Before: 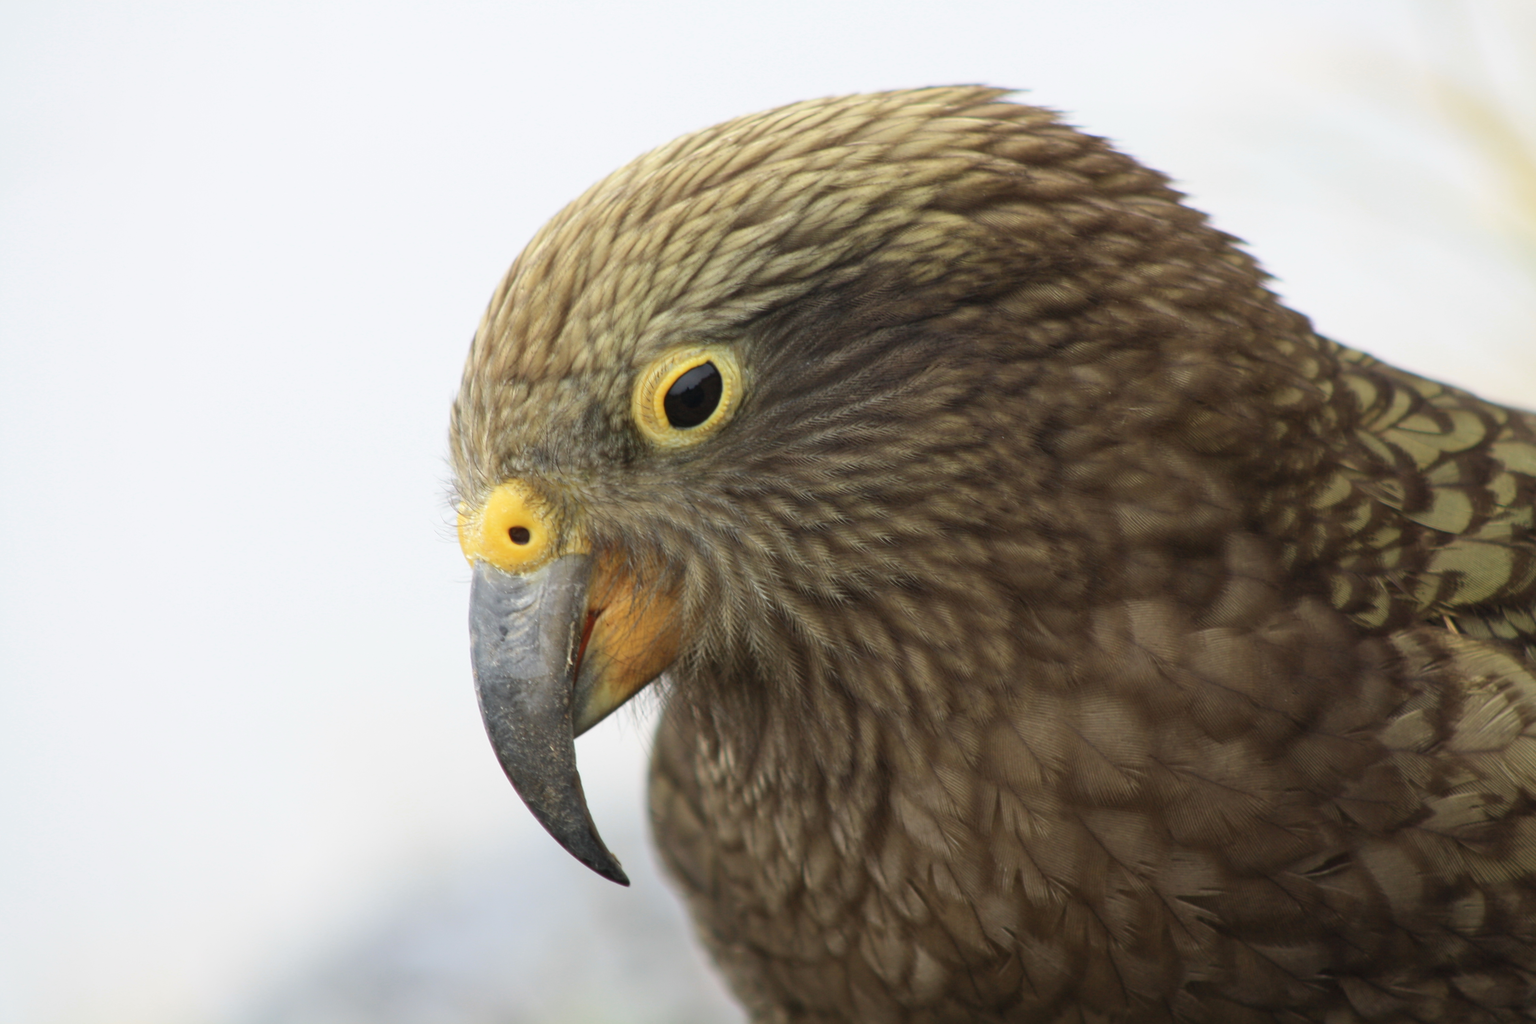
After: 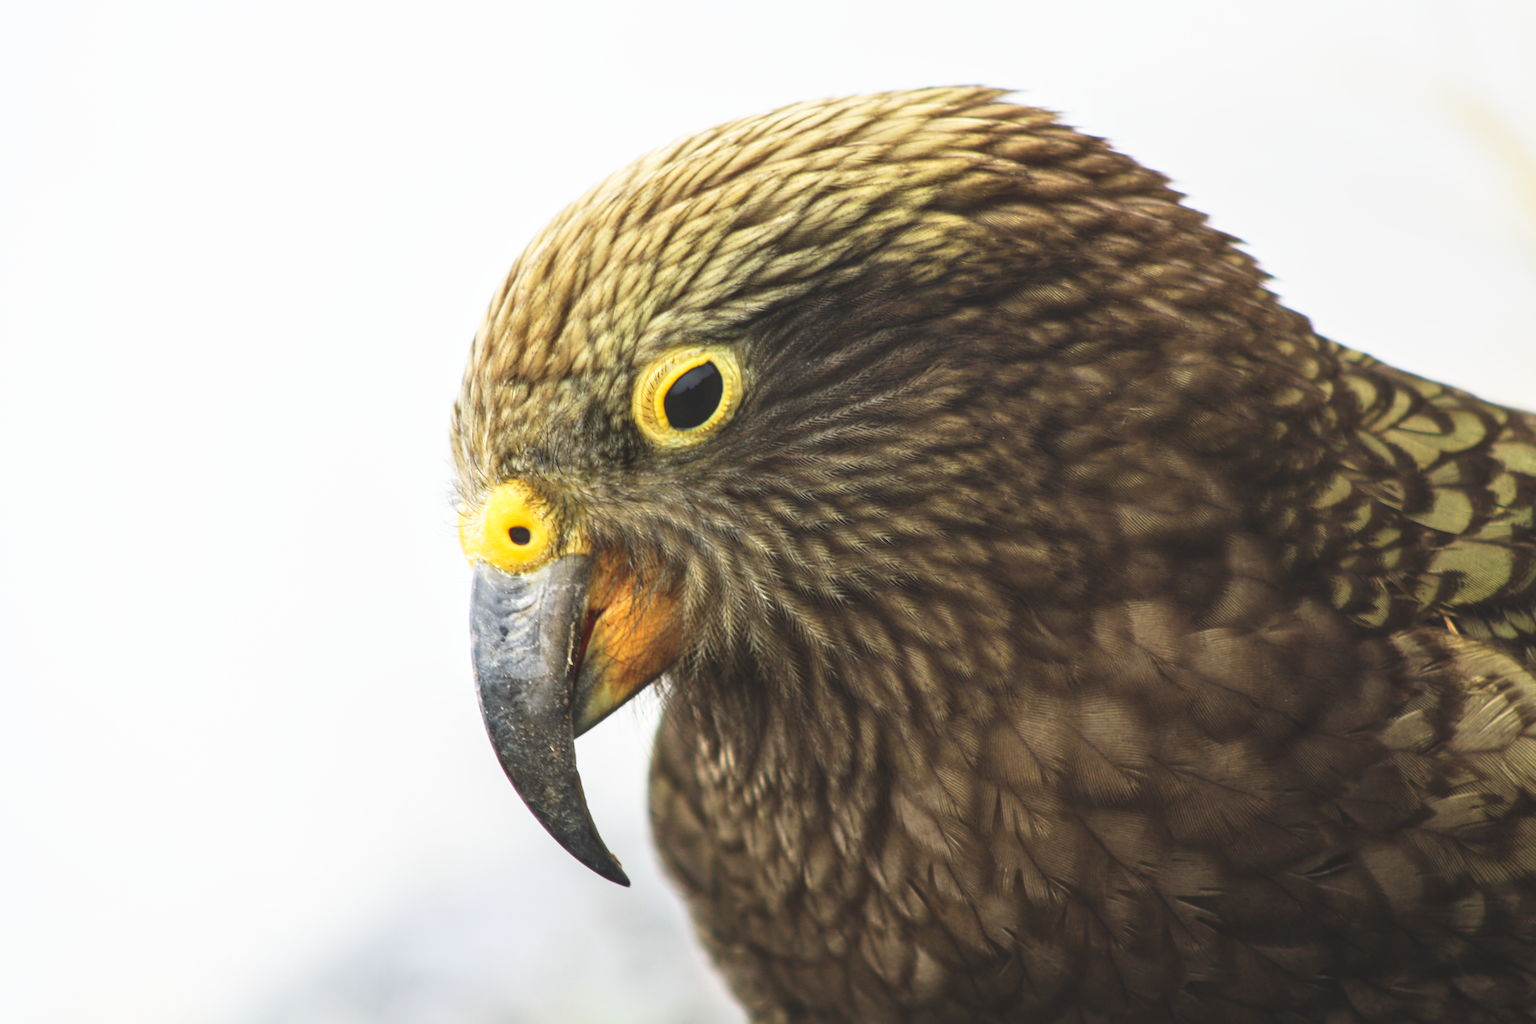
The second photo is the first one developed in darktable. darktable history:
local contrast: on, module defaults
tone curve: curves: ch0 [(0, 0) (0.003, 0.142) (0.011, 0.142) (0.025, 0.147) (0.044, 0.147) (0.069, 0.152) (0.1, 0.16) (0.136, 0.172) (0.177, 0.193) (0.224, 0.221) (0.277, 0.264) (0.335, 0.322) (0.399, 0.399) (0.468, 0.49) (0.543, 0.593) (0.623, 0.723) (0.709, 0.841) (0.801, 0.925) (0.898, 0.976) (1, 1)], preserve colors none
